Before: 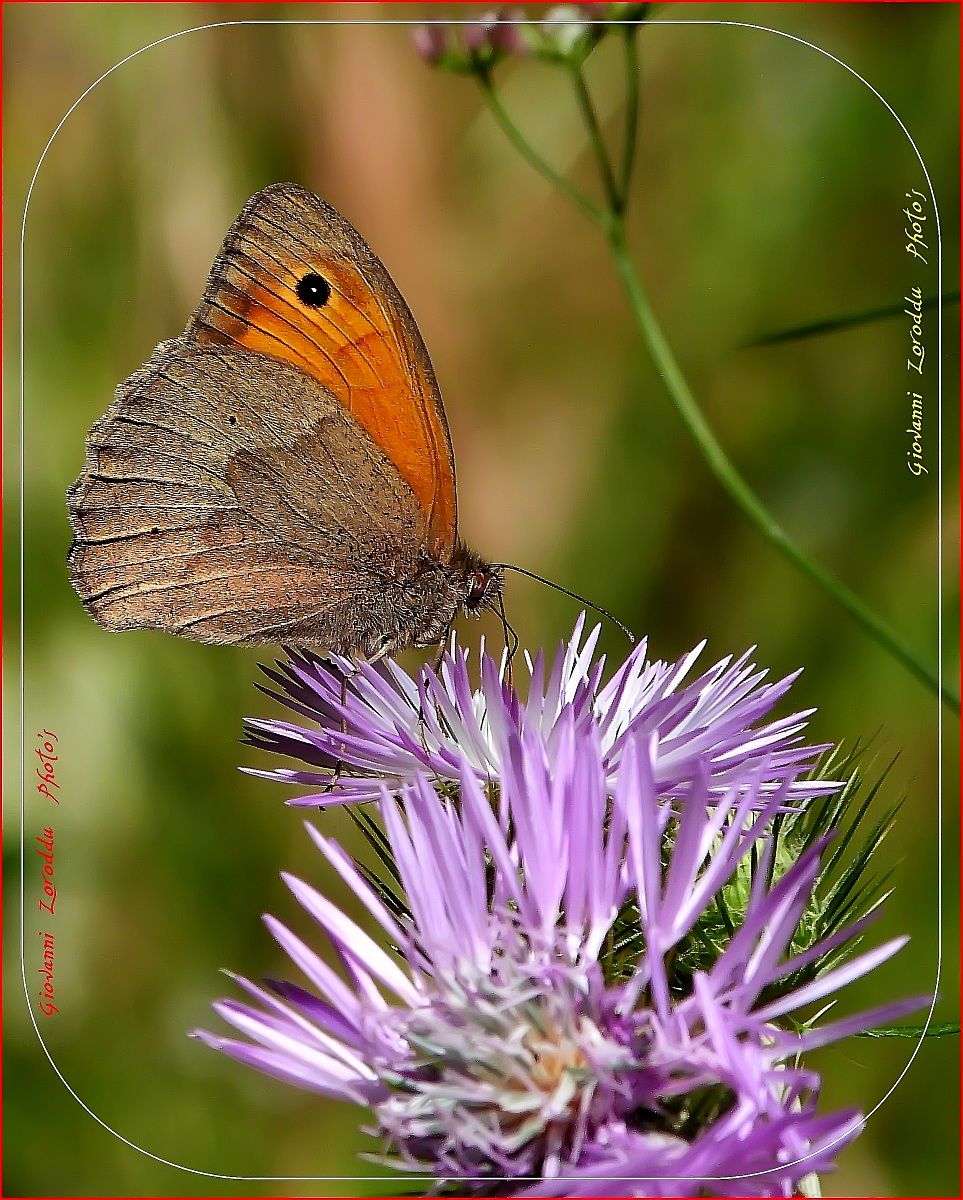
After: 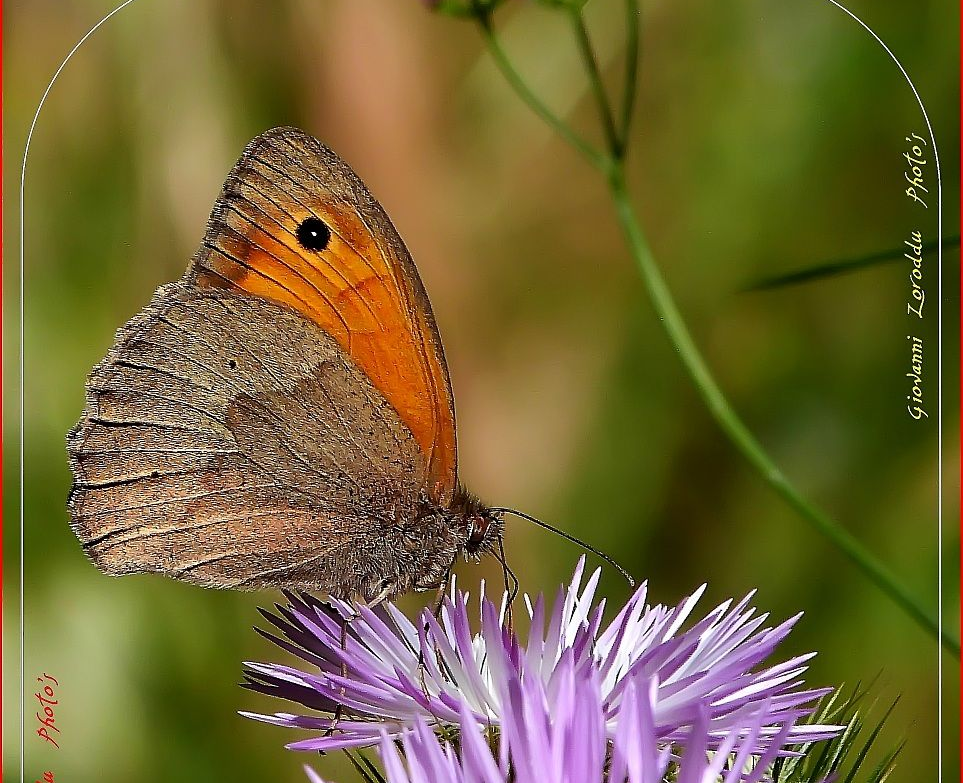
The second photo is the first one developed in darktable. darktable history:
crop and rotate: top 4.717%, bottom 29.974%
